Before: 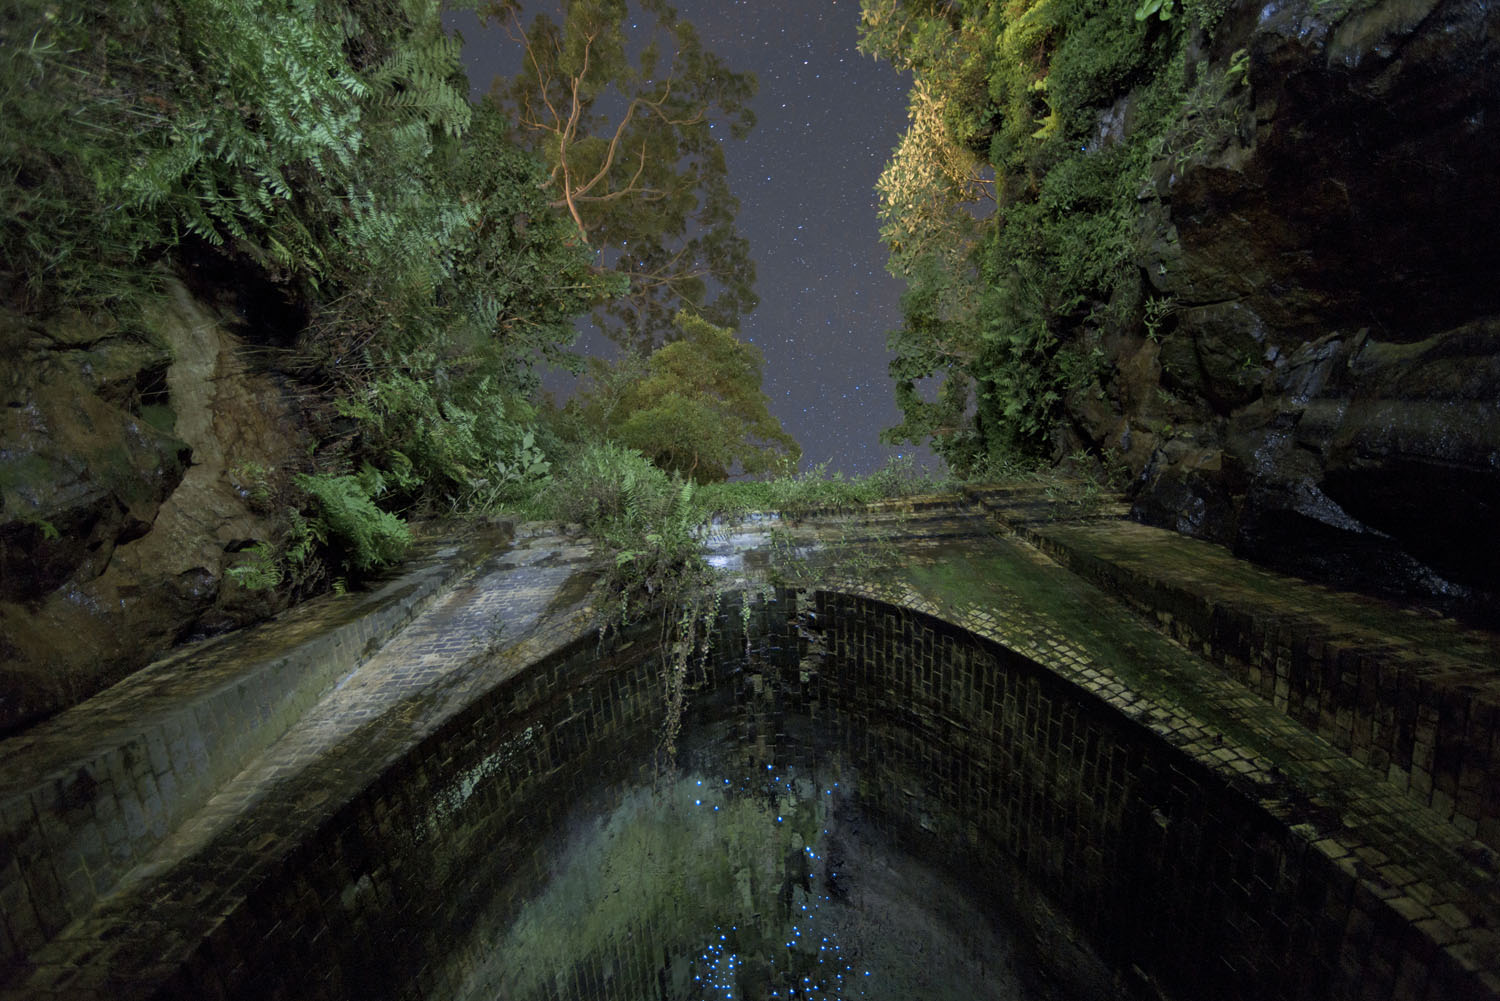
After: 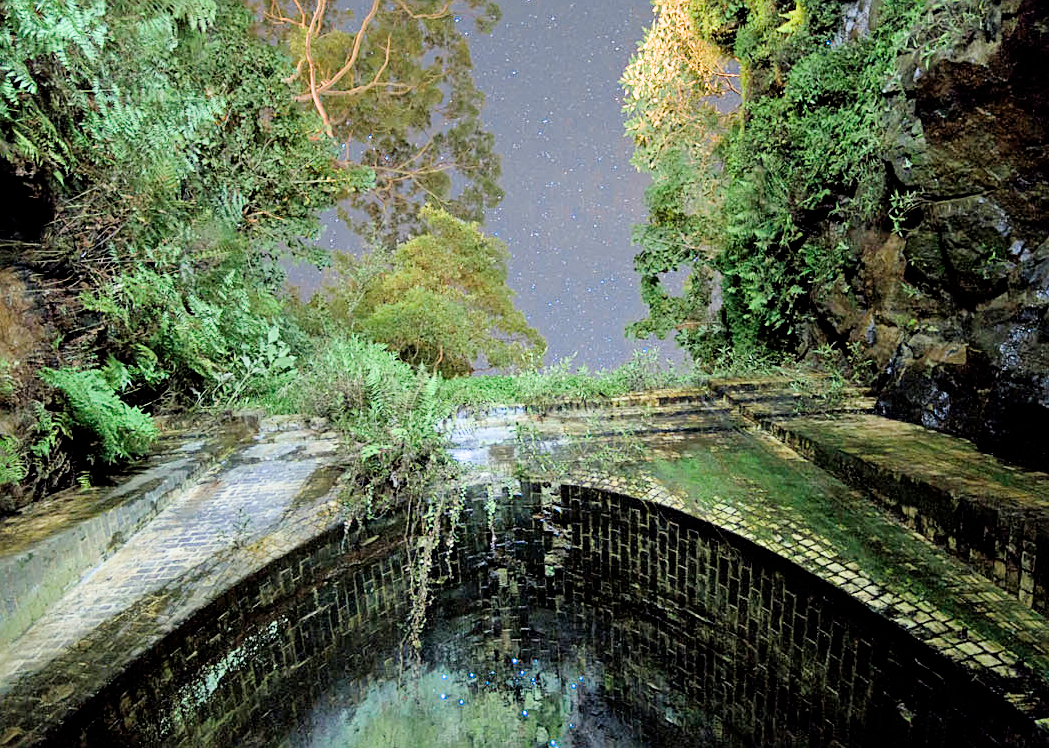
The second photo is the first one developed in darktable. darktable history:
sharpen: on, module defaults
crop and rotate: left 17.046%, top 10.659%, right 12.989%, bottom 14.553%
exposure: exposure 2.207 EV, compensate highlight preservation false
filmic rgb: black relative exposure -7.65 EV, white relative exposure 4.56 EV, hardness 3.61
